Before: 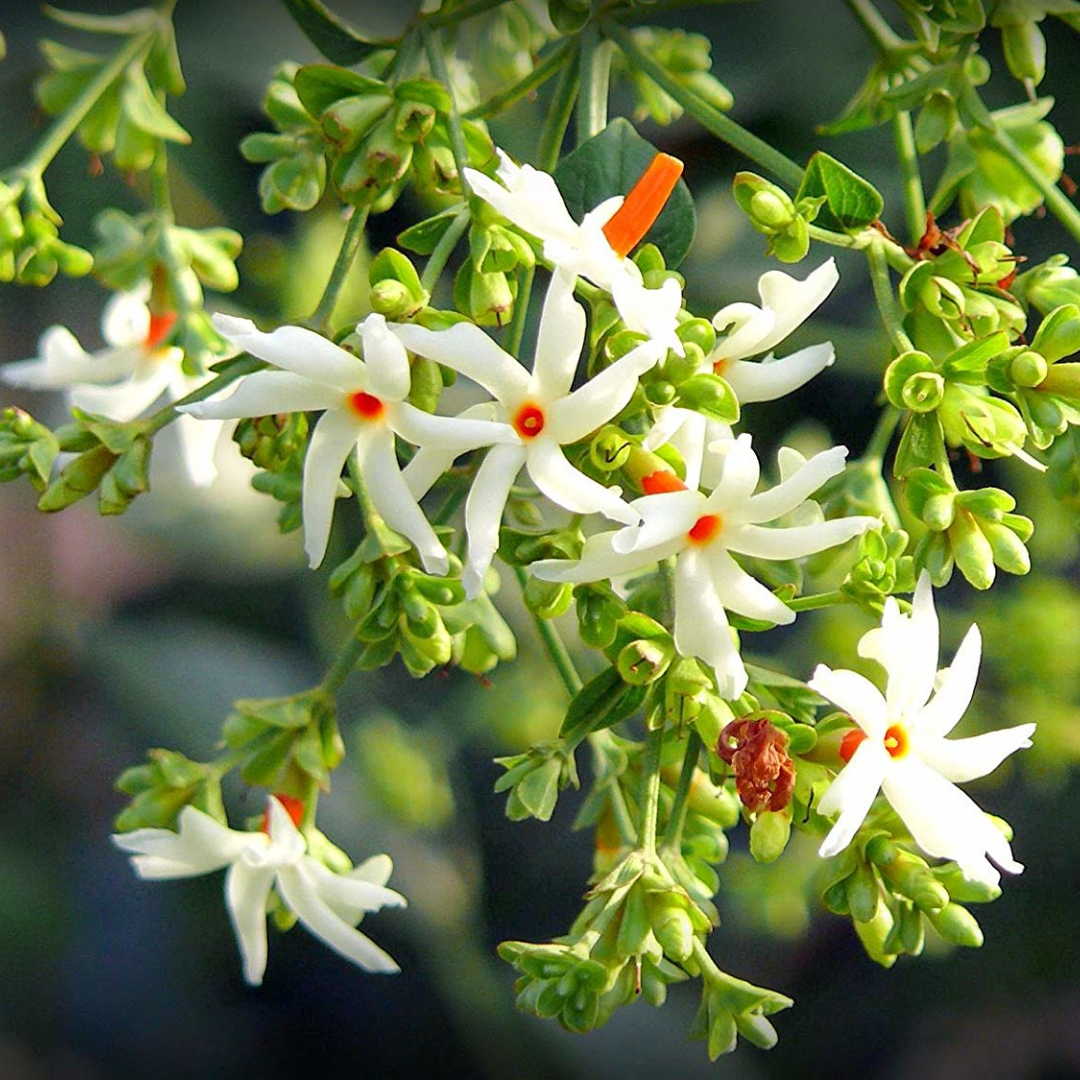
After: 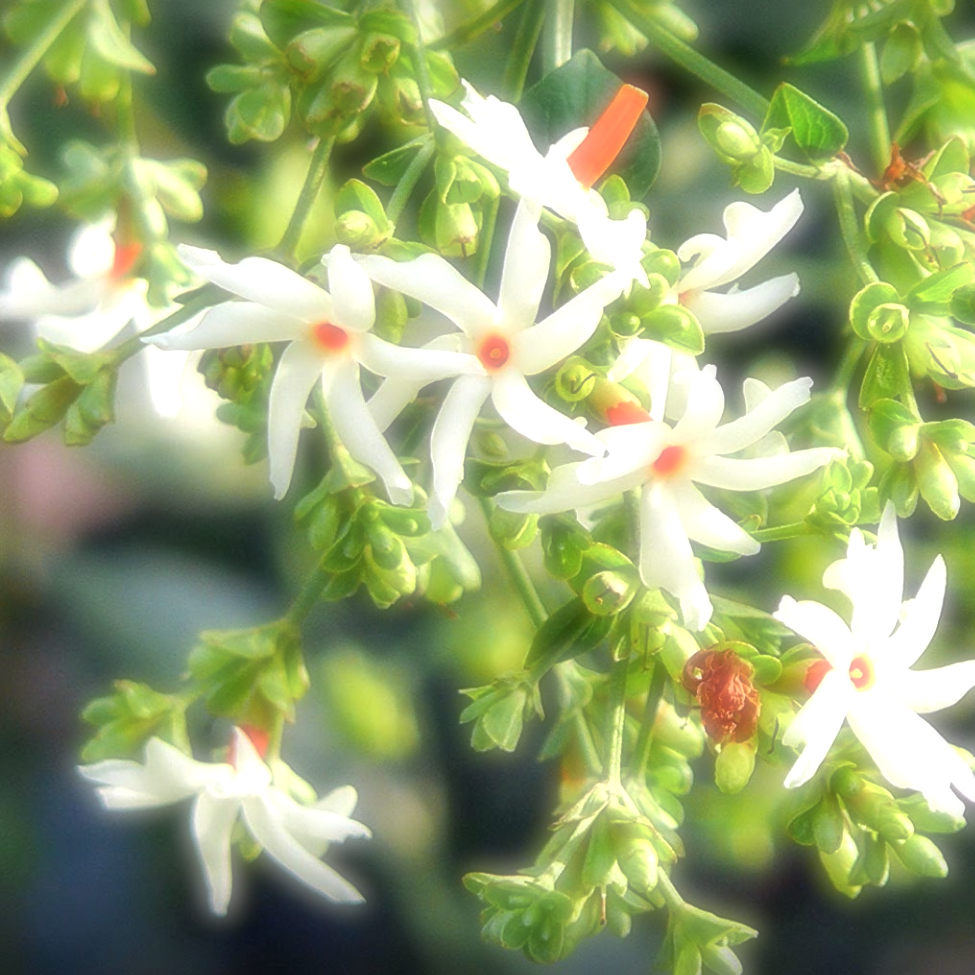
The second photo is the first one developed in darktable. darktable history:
local contrast: on, module defaults
soften: on, module defaults
crop: left 3.305%, top 6.436%, right 6.389%, bottom 3.258%
exposure: black level correction 0, exposure 0.5 EV, compensate highlight preservation false
